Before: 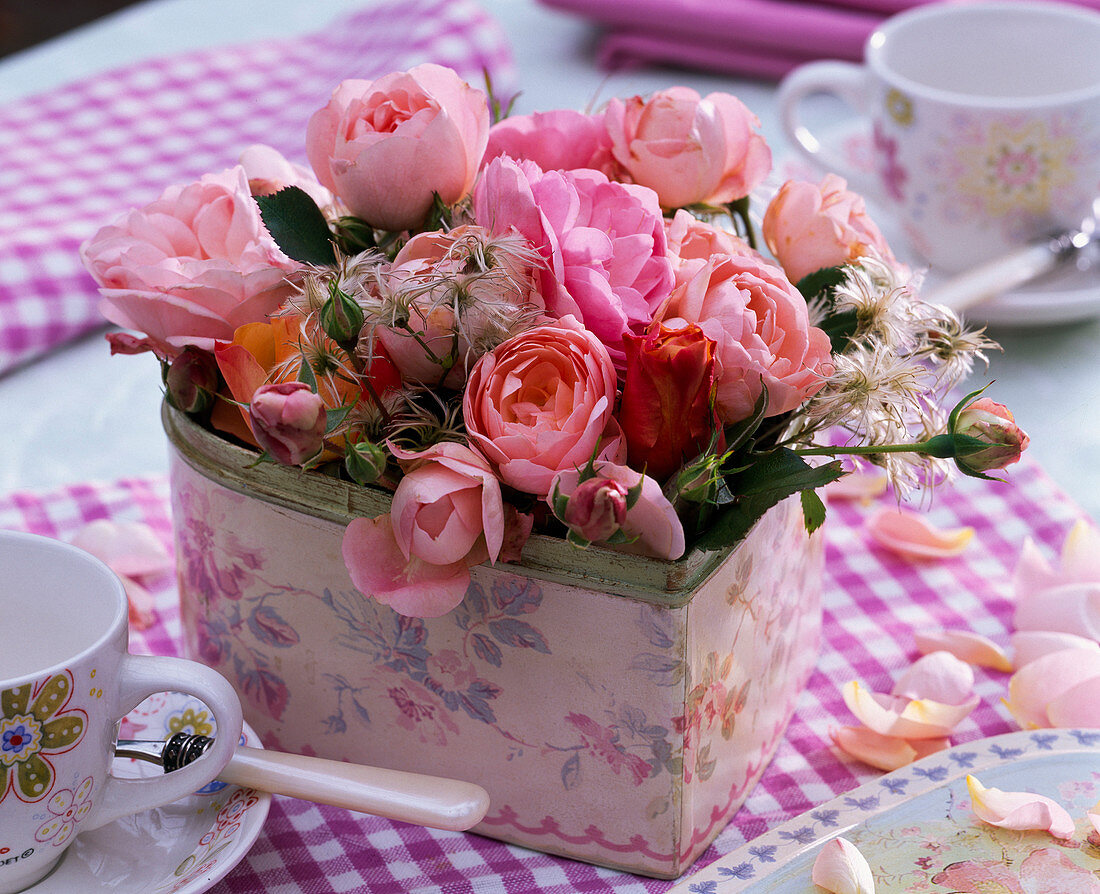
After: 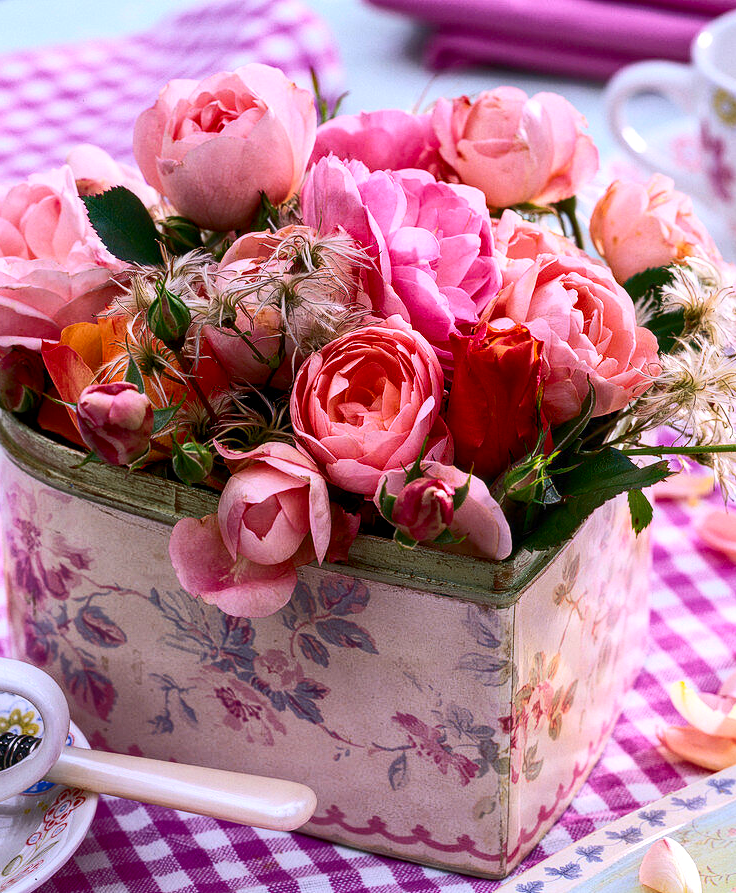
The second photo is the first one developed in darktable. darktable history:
local contrast: on, module defaults
crop and rotate: left 15.761%, right 17.242%
contrast brightness saturation: contrast 0.402, brightness 0.098, saturation 0.207
exposure: compensate highlight preservation false
shadows and highlights: on, module defaults
tone equalizer: edges refinement/feathering 500, mask exposure compensation -1.57 EV, preserve details no
